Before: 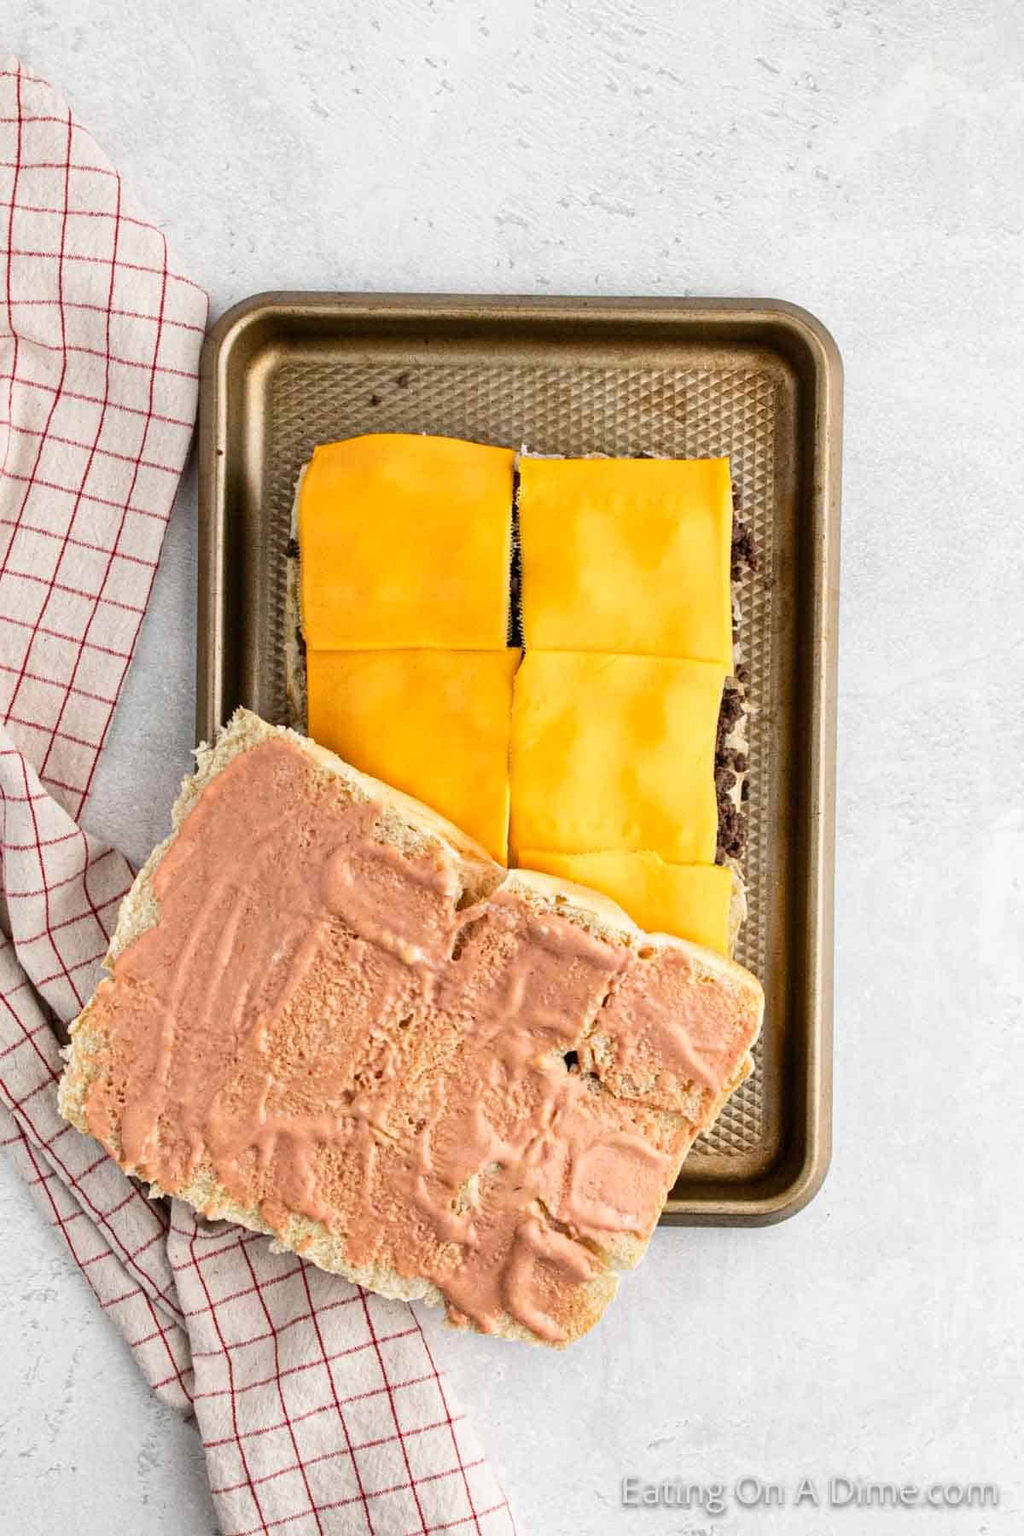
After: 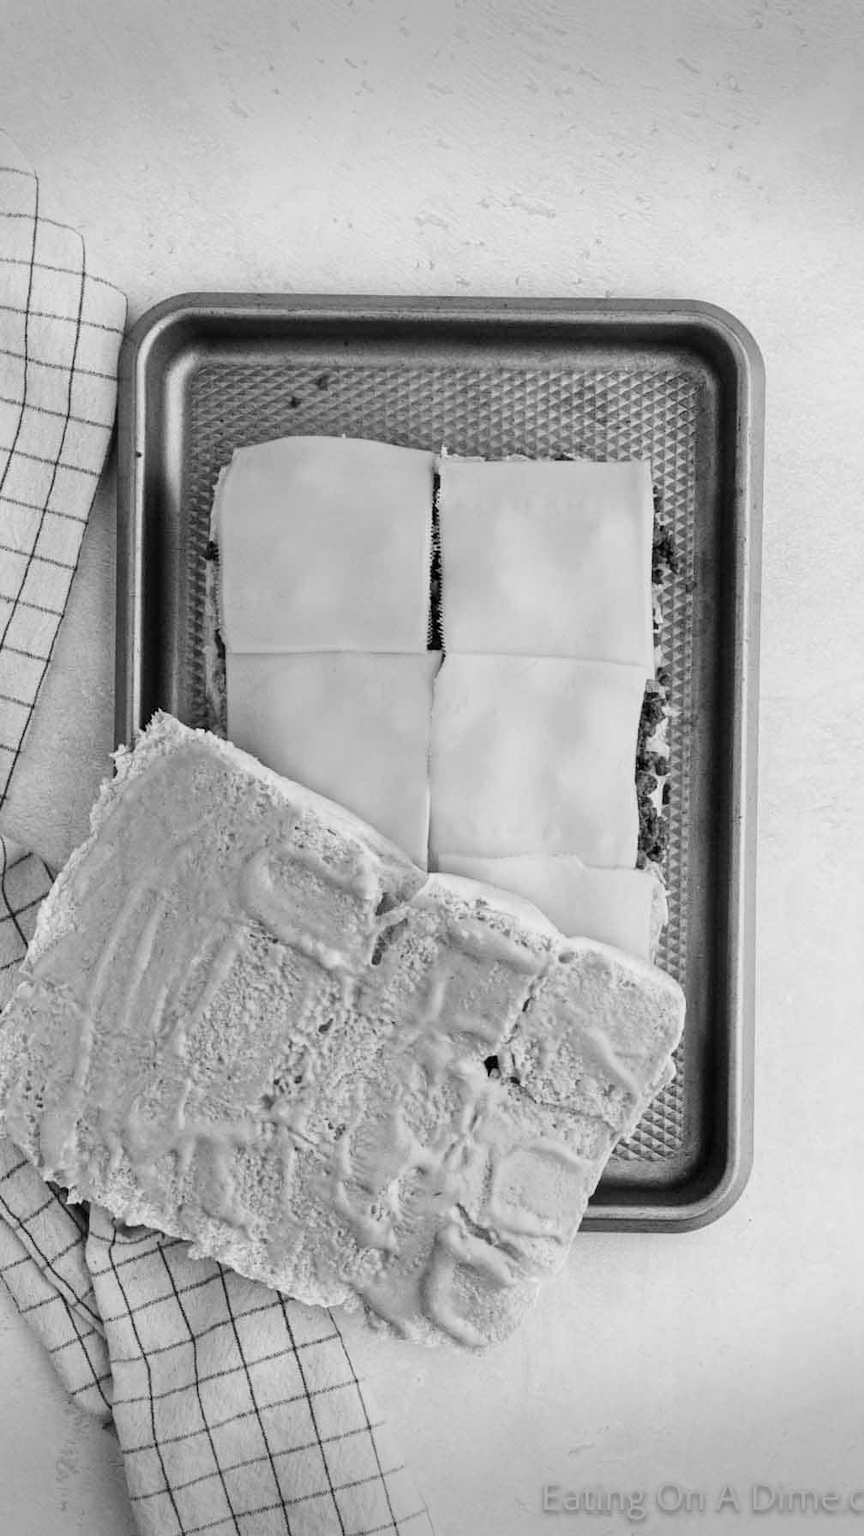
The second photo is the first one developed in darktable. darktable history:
vignetting: fall-off start 100%, brightness -0.406, saturation -0.3, width/height ratio 1.324, dithering 8-bit output, unbound false
shadows and highlights: shadows -70, highlights 35, soften with gaussian
crop: left 8.026%, right 7.374%
monochrome: a -92.57, b 58.91
